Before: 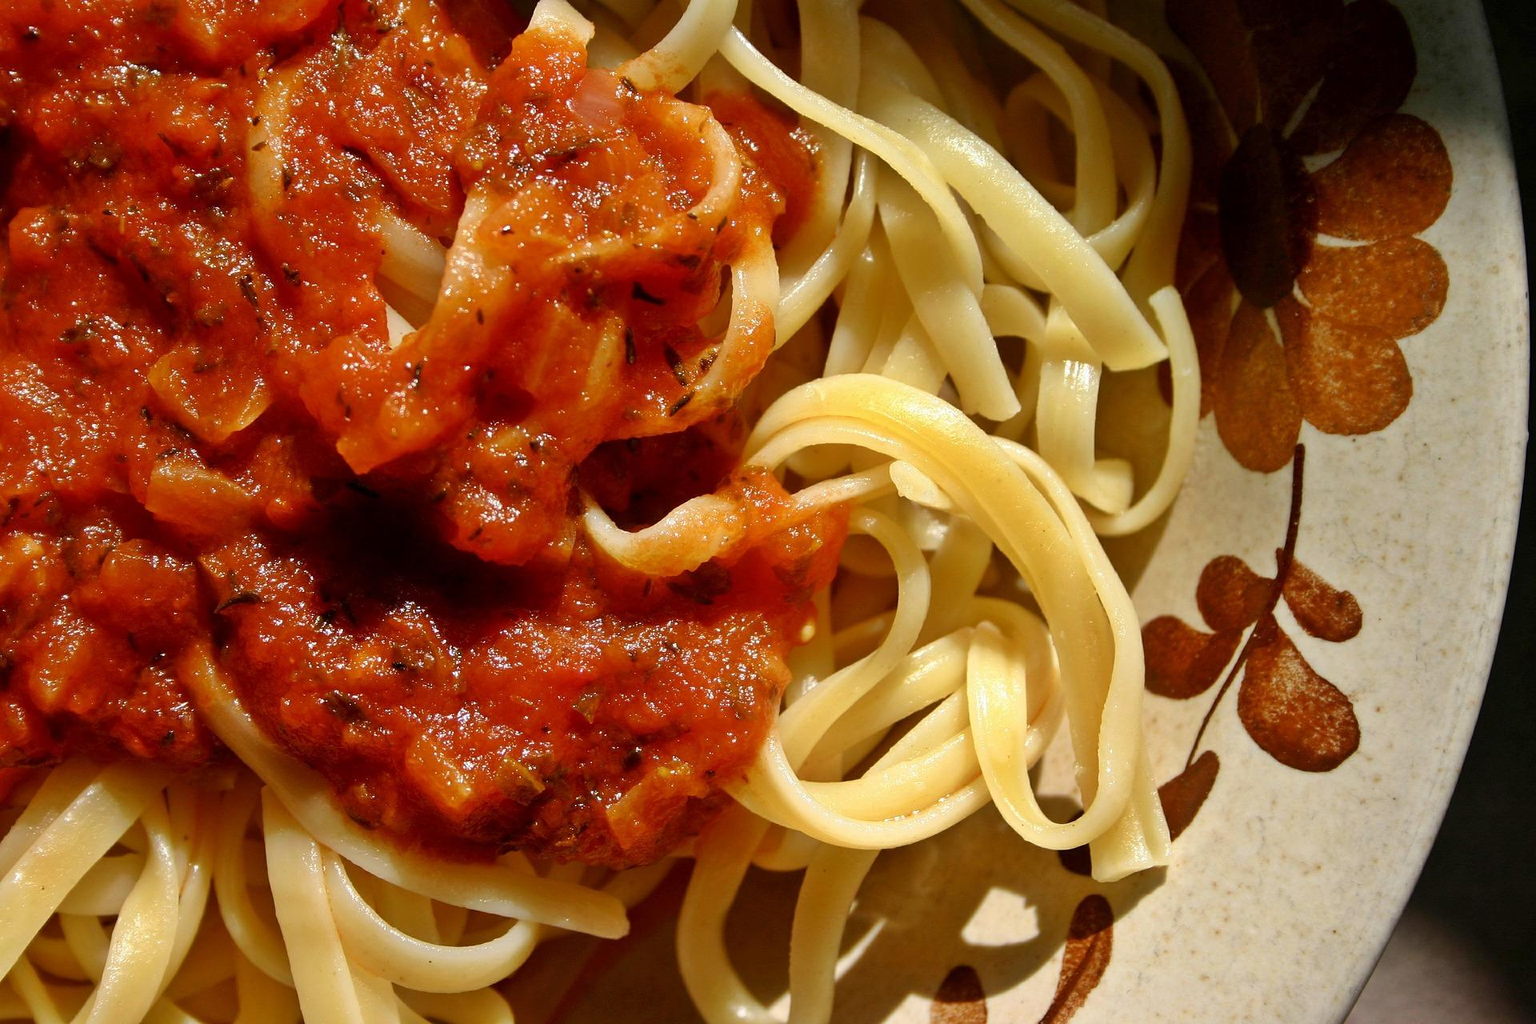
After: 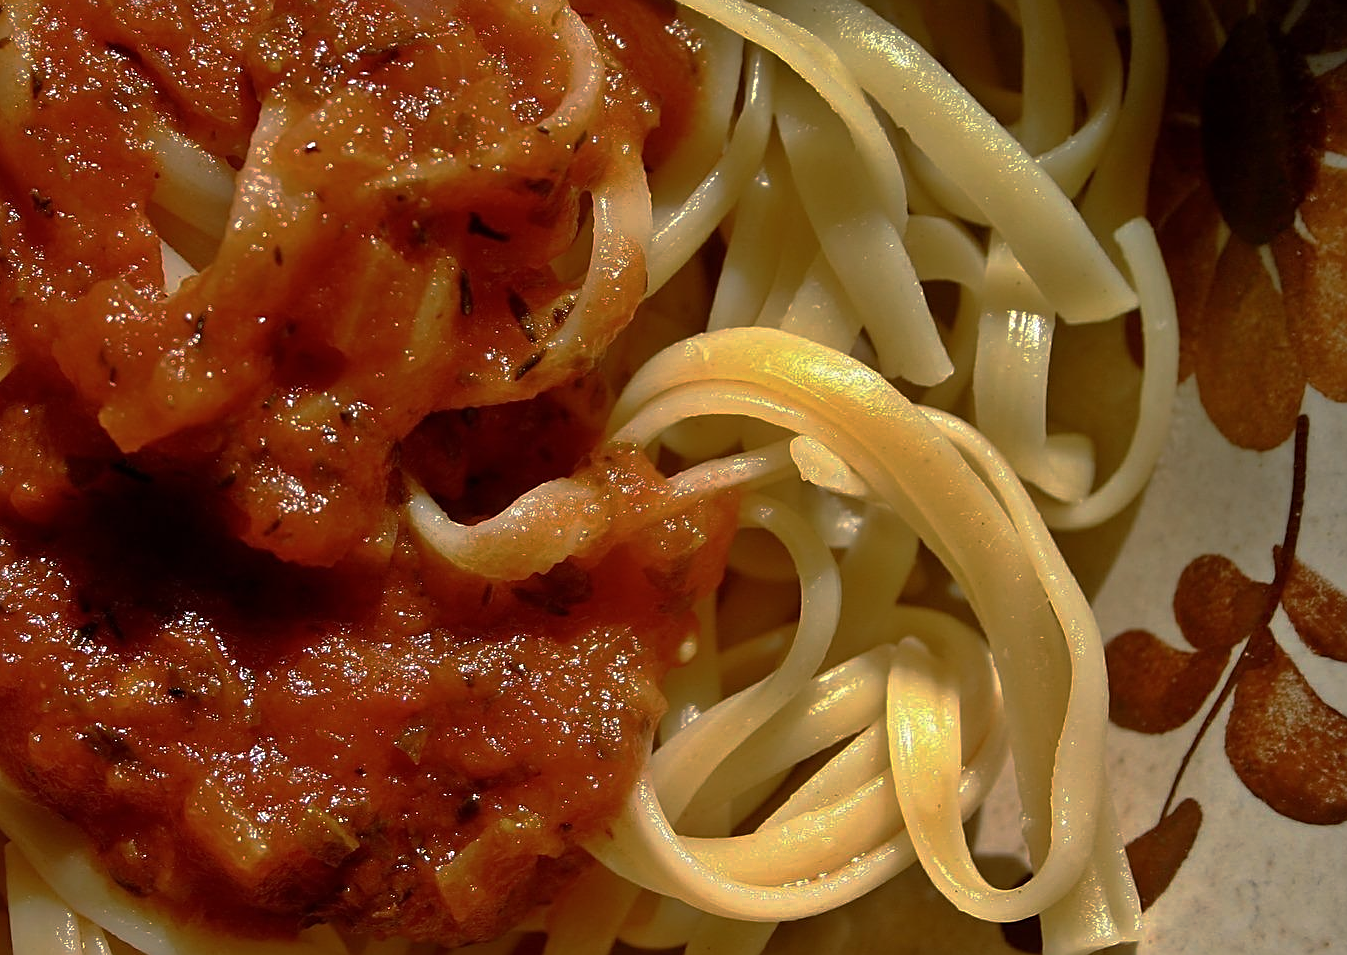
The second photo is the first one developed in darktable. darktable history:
crop and rotate: left 16.811%, top 10.975%, right 13.015%, bottom 14.396%
base curve: curves: ch0 [(0, 0) (0.826, 0.587) (1, 1)], preserve colors none
sharpen: on, module defaults
